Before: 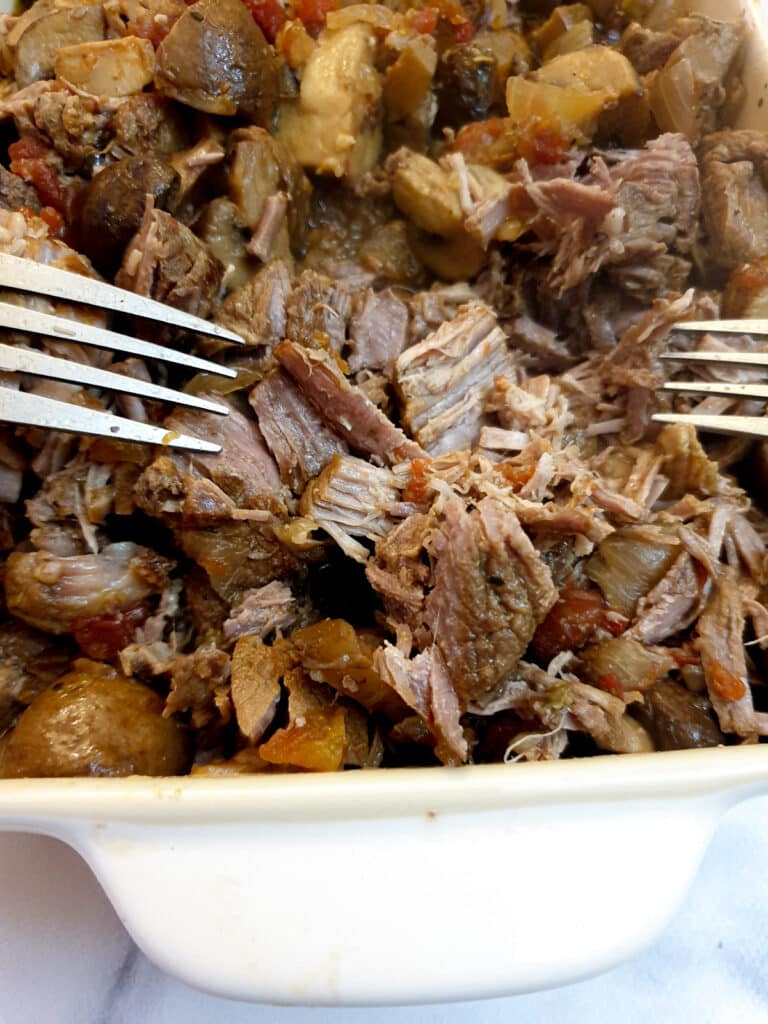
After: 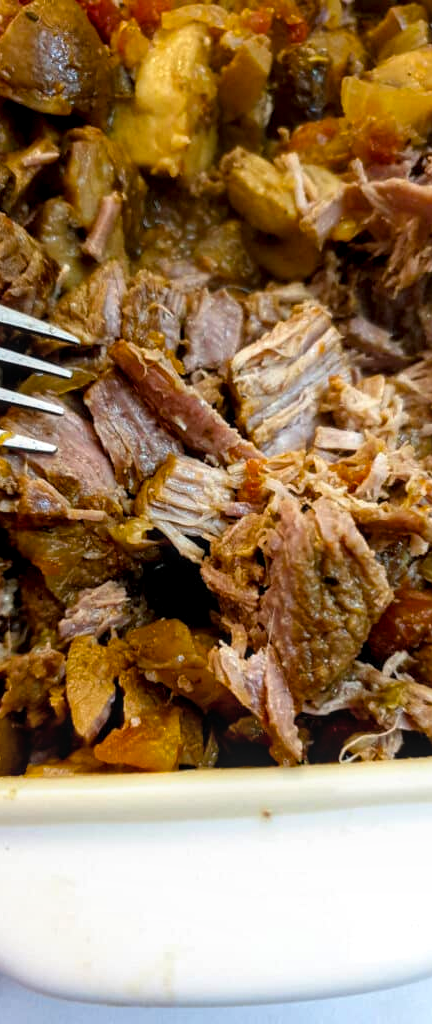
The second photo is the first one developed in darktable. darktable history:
crop: left 21.496%, right 22.254%
color balance rgb: perceptual saturation grading › global saturation 25%, global vibrance 20%
local contrast: on, module defaults
